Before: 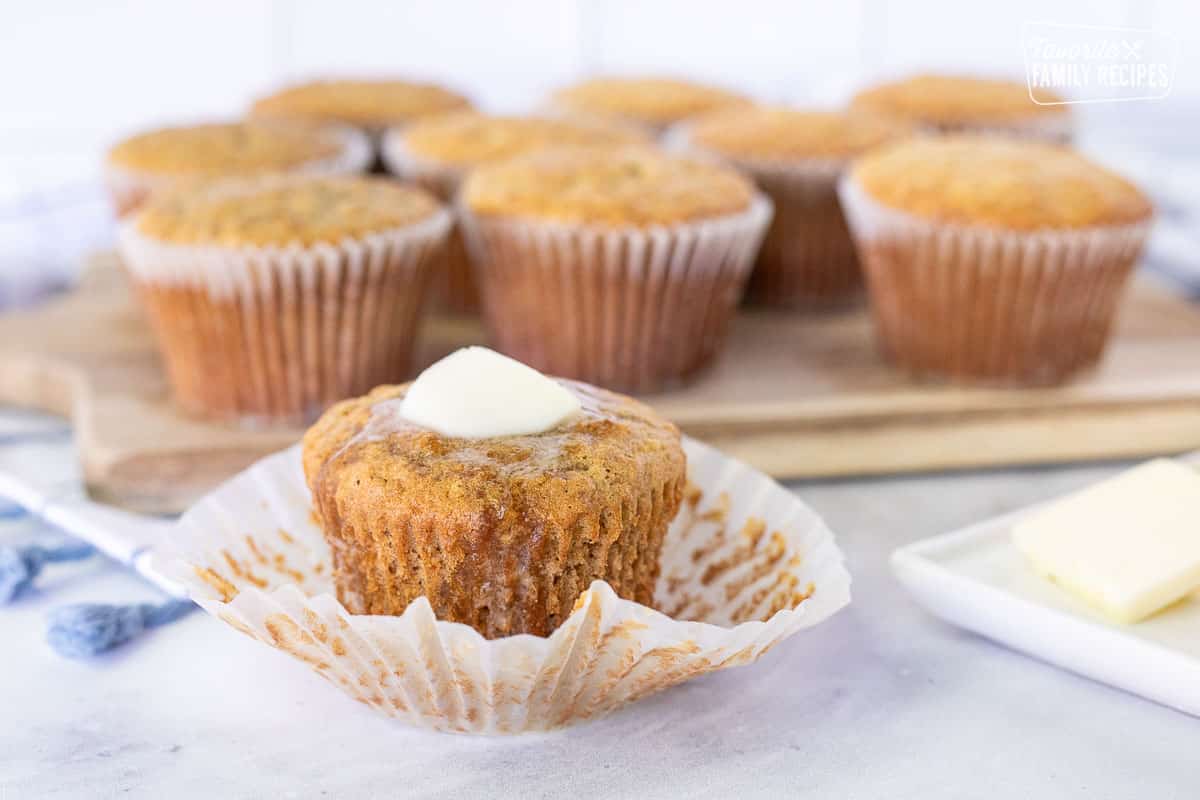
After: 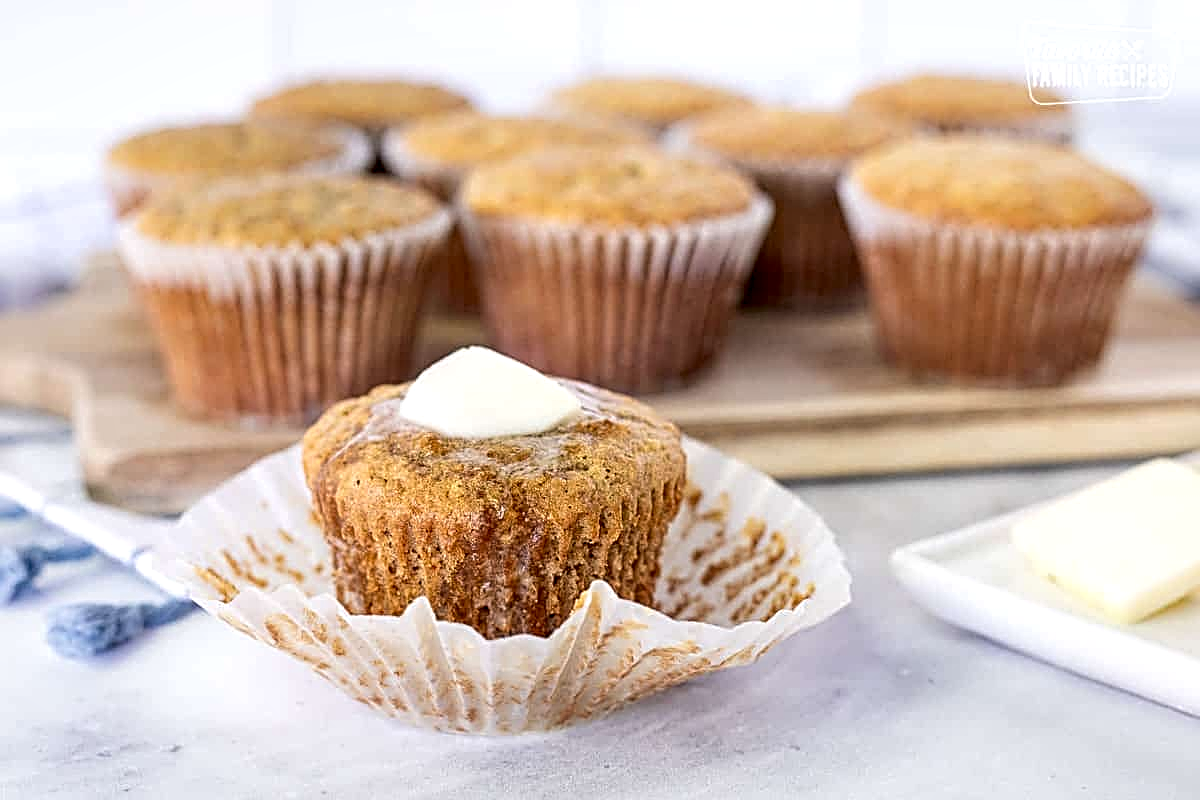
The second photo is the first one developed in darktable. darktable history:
local contrast: detail 134%, midtone range 0.747
sharpen: radius 2.815, amount 0.714
